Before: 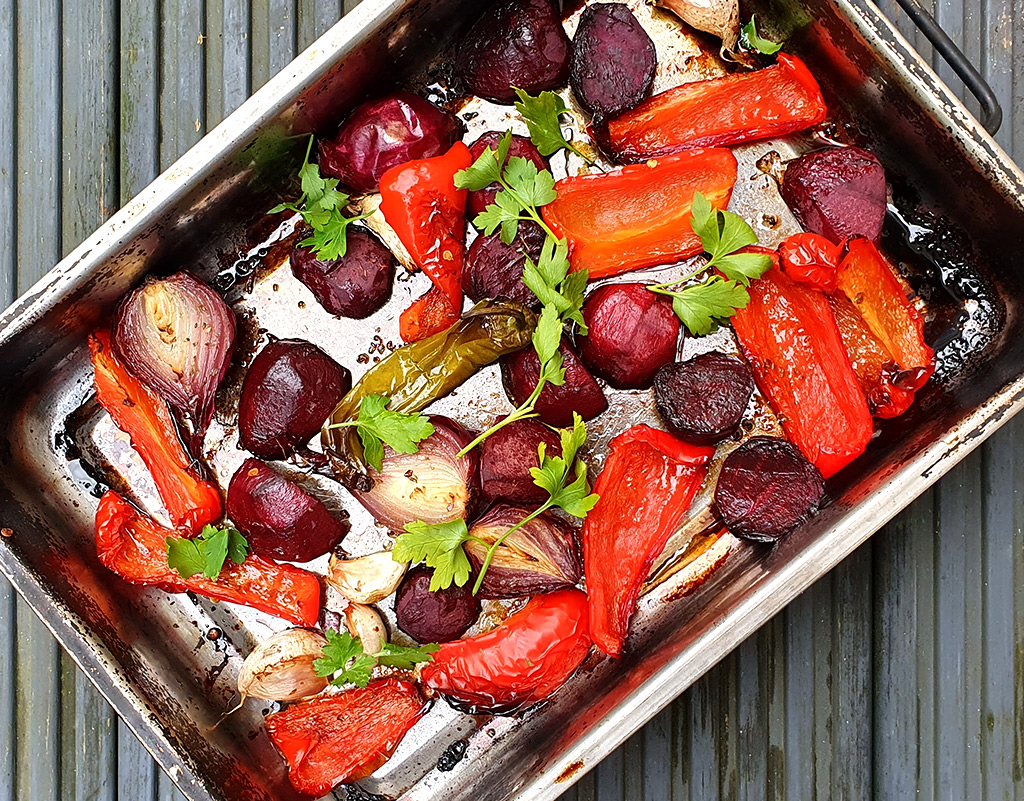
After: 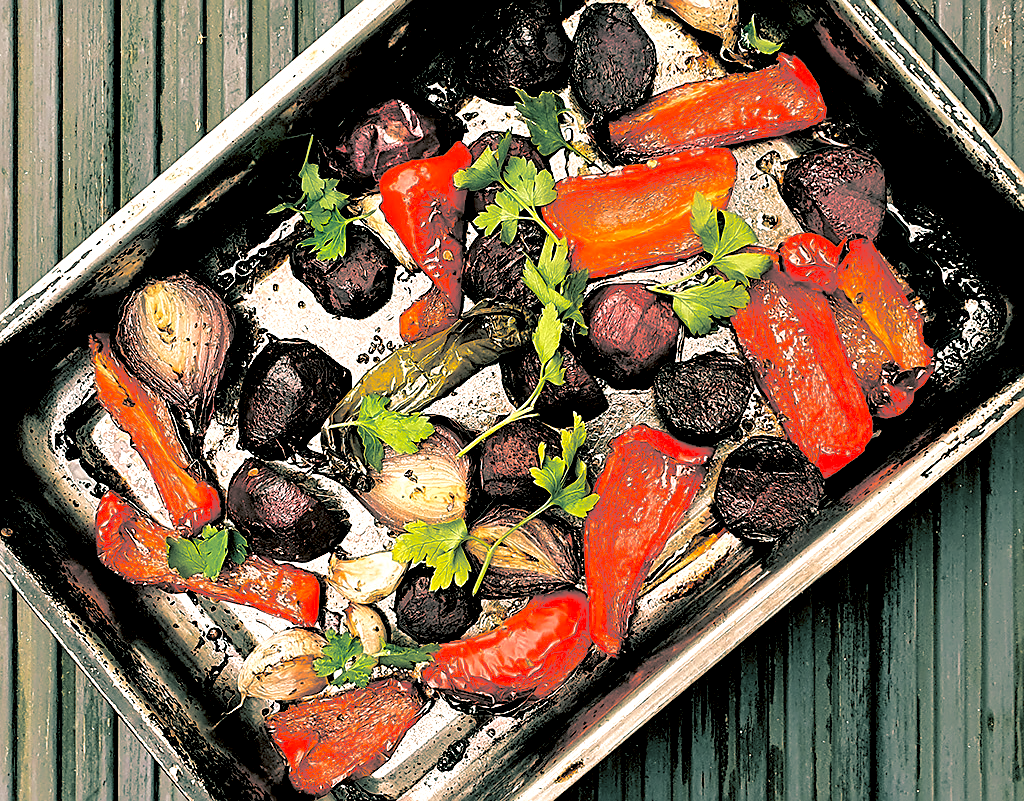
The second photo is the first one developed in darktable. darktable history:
color correction: highlights a* 8.98, highlights b* 15.09, shadows a* -0.49, shadows b* 26.52
sharpen: on, module defaults
rgb levels: levels [[0.029, 0.461, 0.922], [0, 0.5, 1], [0, 0.5, 1]]
split-toning: shadows › hue 186.43°, highlights › hue 49.29°, compress 30.29%
